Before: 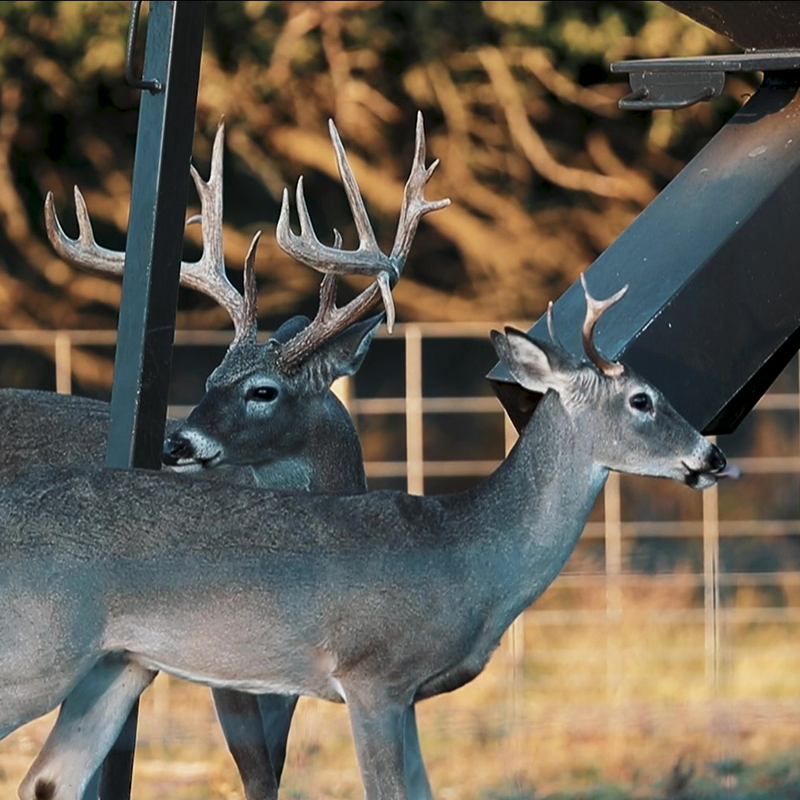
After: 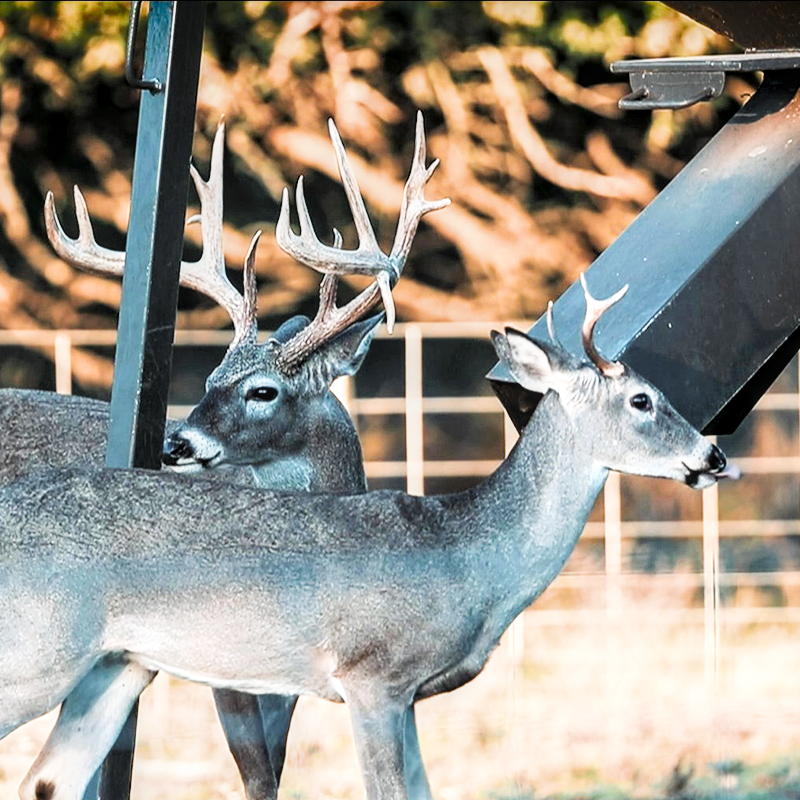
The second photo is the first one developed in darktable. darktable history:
local contrast: on, module defaults
shadows and highlights: shadows -88.03, highlights -35.45, shadows color adjustment 99.15%, highlights color adjustment 0%, soften with gaussian
exposure: black level correction 0, exposure 1.9 EV, compensate highlight preservation false
filmic rgb: black relative exposure -5 EV, hardness 2.88, contrast 1.3, highlights saturation mix -30%
